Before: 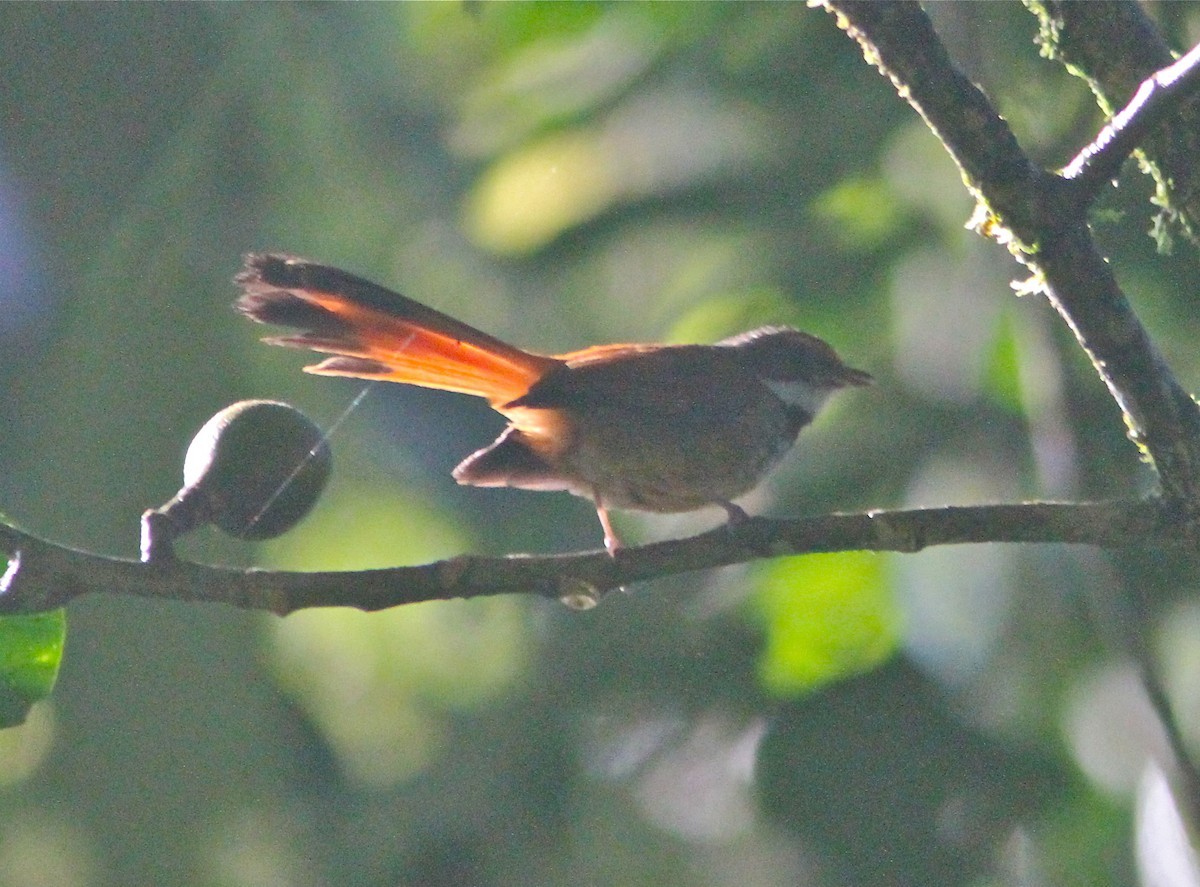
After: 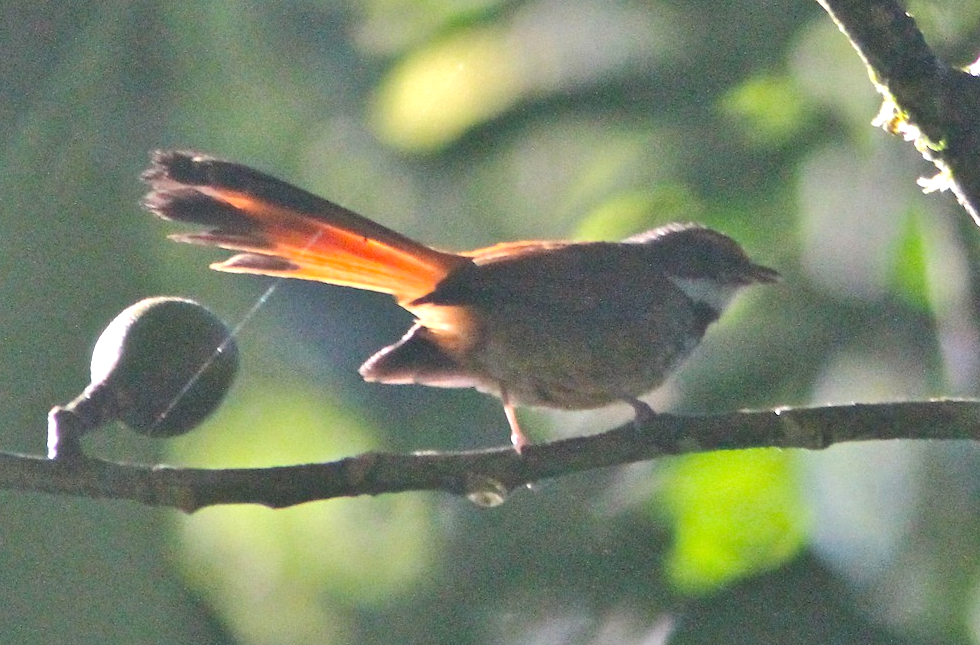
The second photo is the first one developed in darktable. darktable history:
base curve: preserve colors none
crop: left 7.81%, top 11.69%, right 10.333%, bottom 15.406%
shadows and highlights: shadows 29.46, highlights -29.1, low approximation 0.01, soften with gaussian
tone equalizer: -8 EV -0.394 EV, -7 EV -0.356 EV, -6 EV -0.367 EV, -5 EV -0.232 EV, -3 EV 0.21 EV, -2 EV 0.334 EV, -1 EV 0.401 EV, +0 EV 0.413 EV, edges refinement/feathering 500, mask exposure compensation -1.57 EV, preserve details no
